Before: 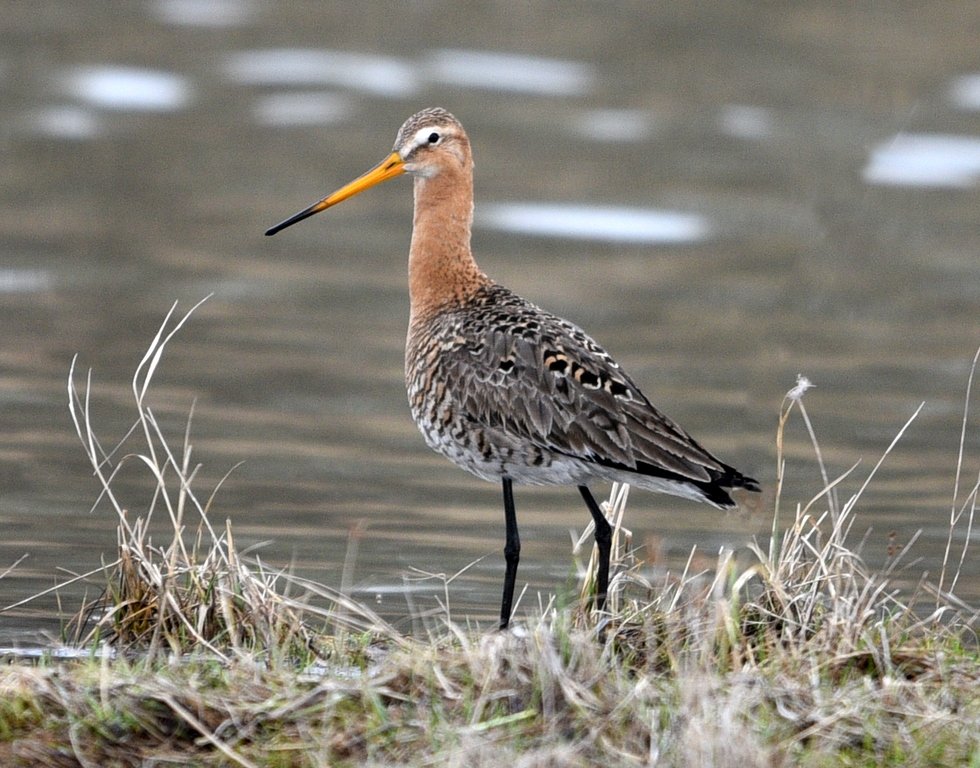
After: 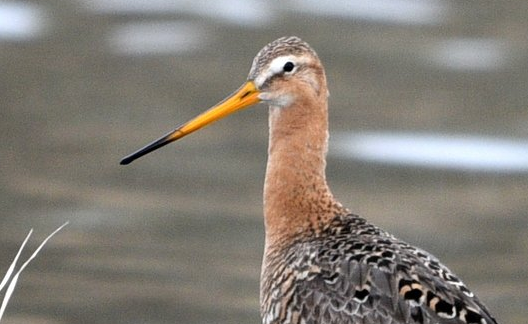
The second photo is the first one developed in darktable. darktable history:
shadows and highlights: shadows 4.01, highlights -17.14, soften with gaussian
crop: left 14.876%, top 9.25%, right 31.17%, bottom 48.518%
